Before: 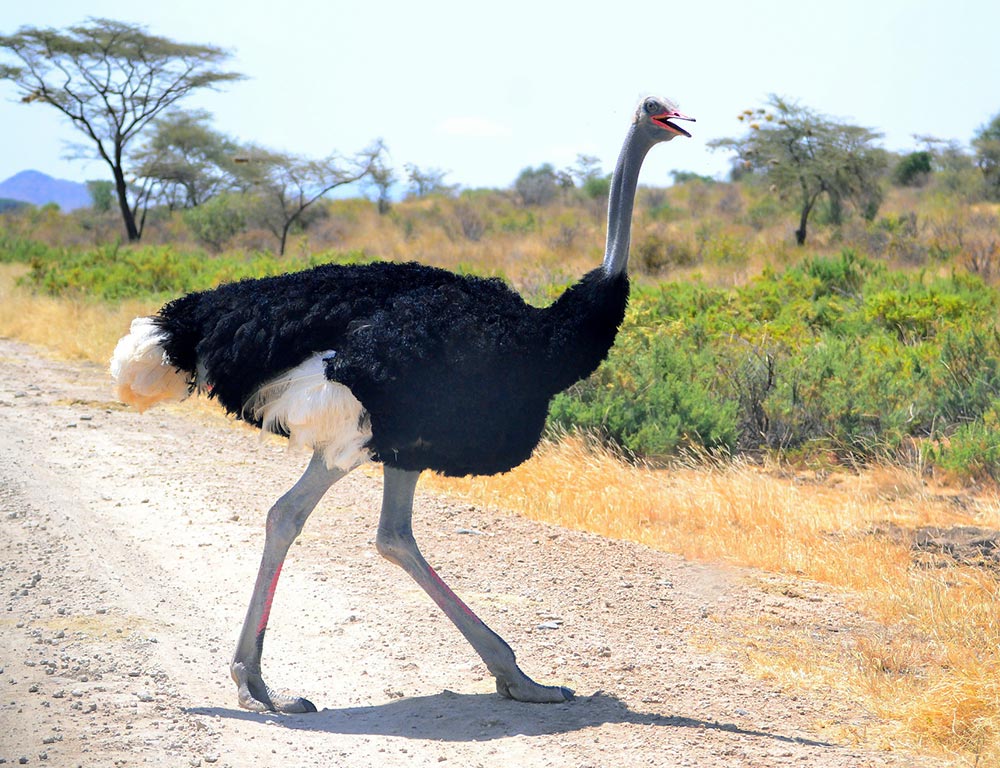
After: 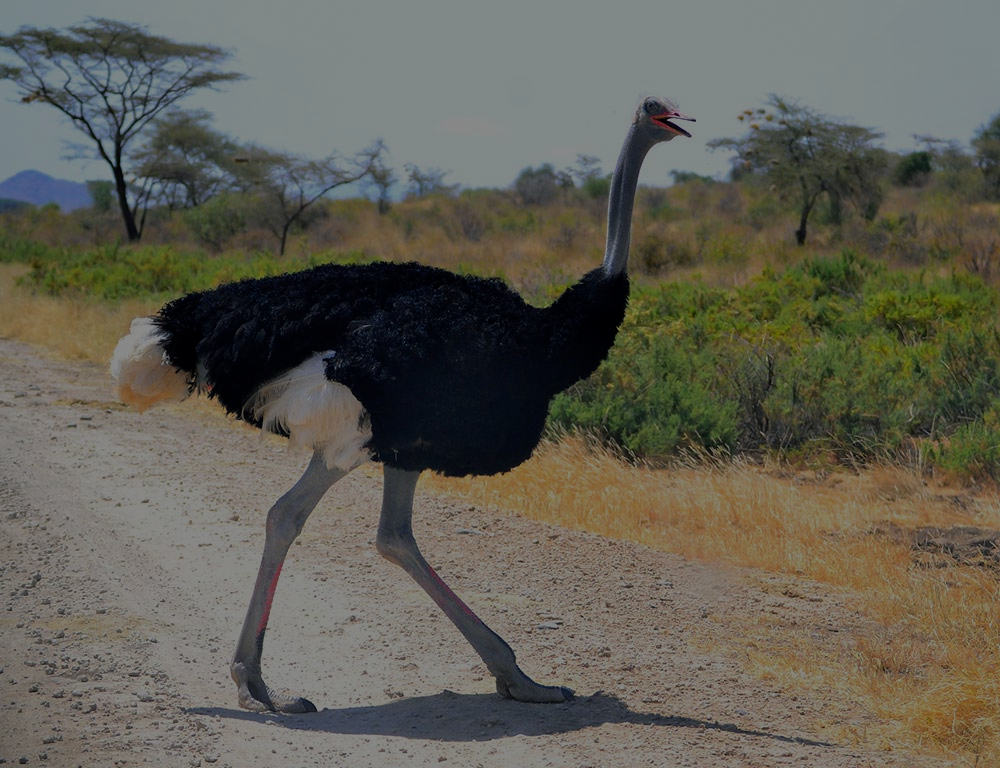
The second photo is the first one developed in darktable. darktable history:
exposure: exposure -2.002 EV, compensate highlight preservation false
tone equalizer: on, module defaults
